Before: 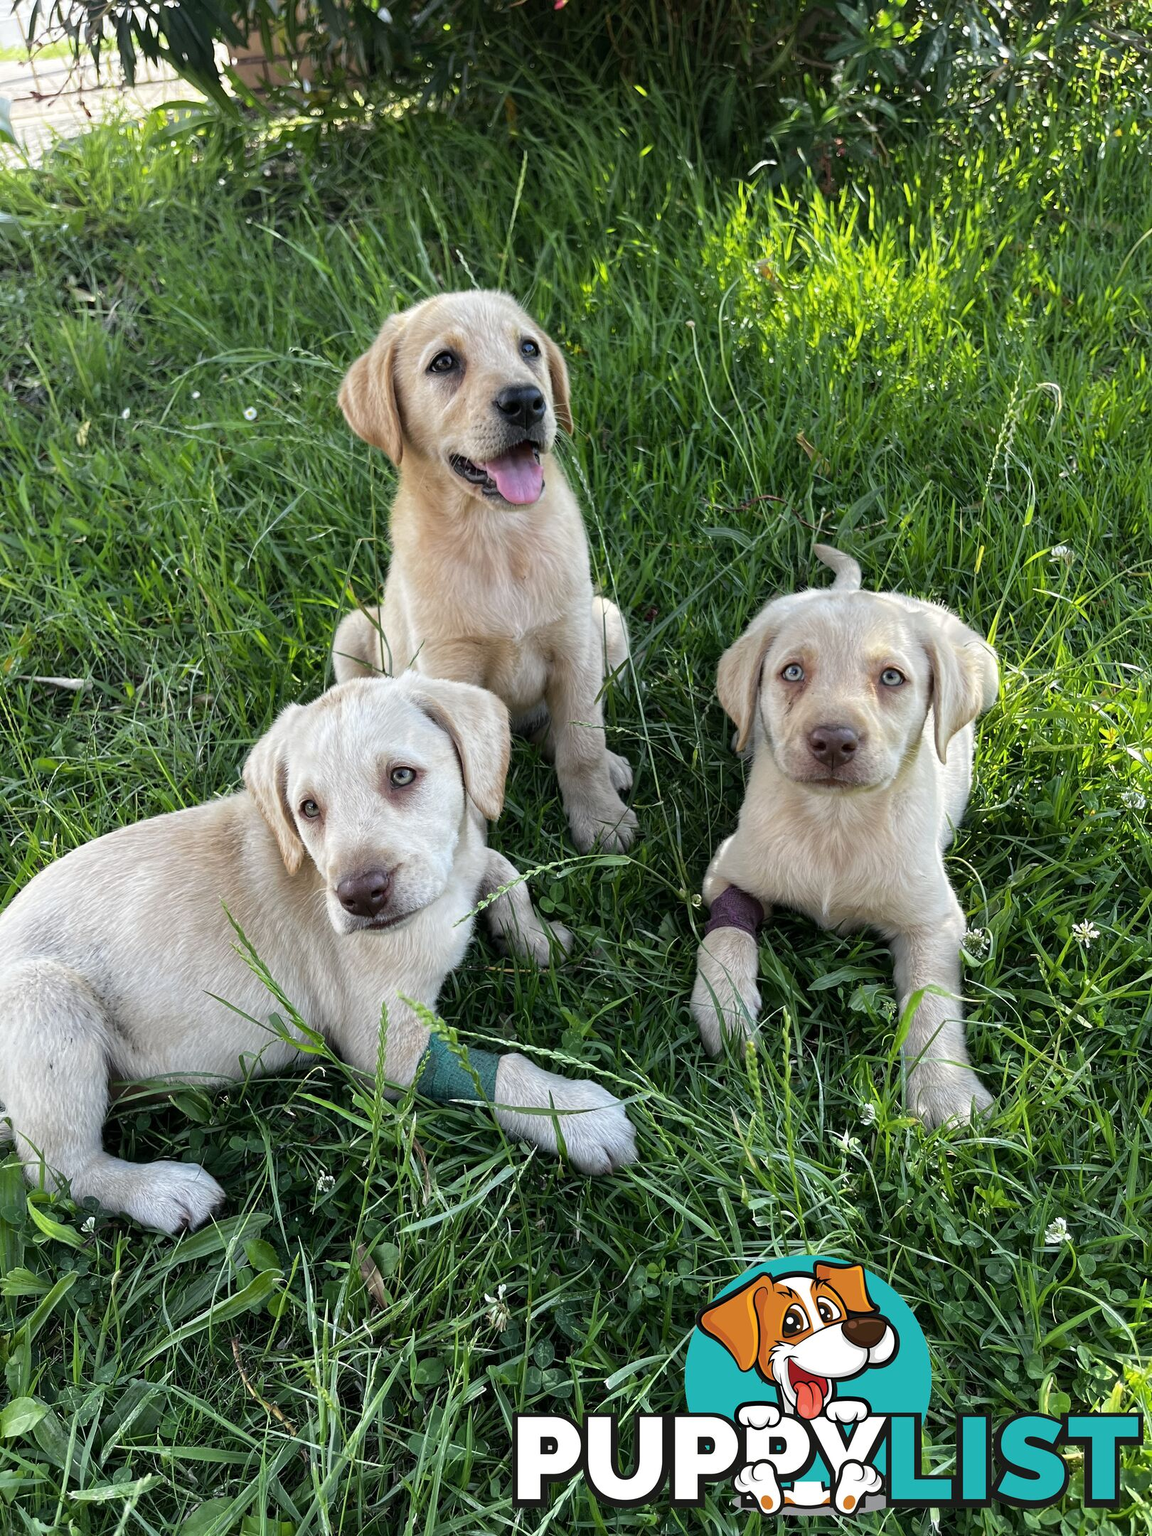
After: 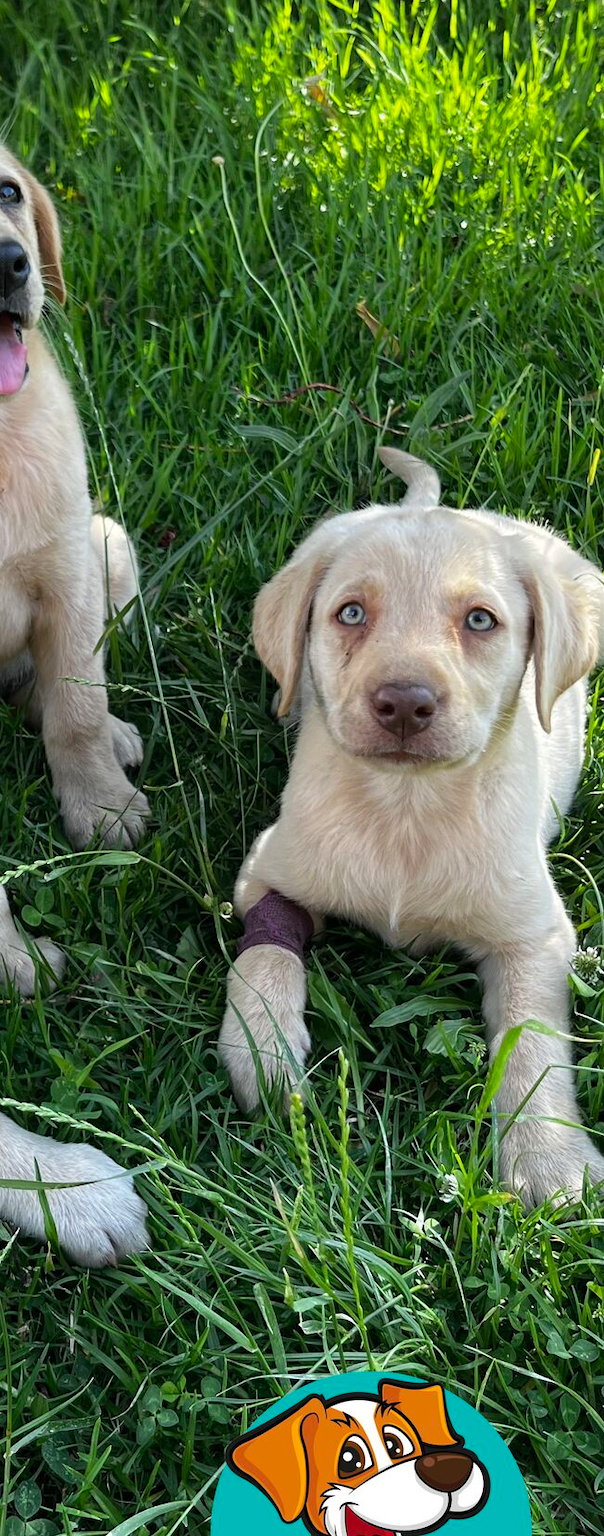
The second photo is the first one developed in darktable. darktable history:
crop: left 45.39%, top 13.061%, right 14.184%, bottom 10.026%
